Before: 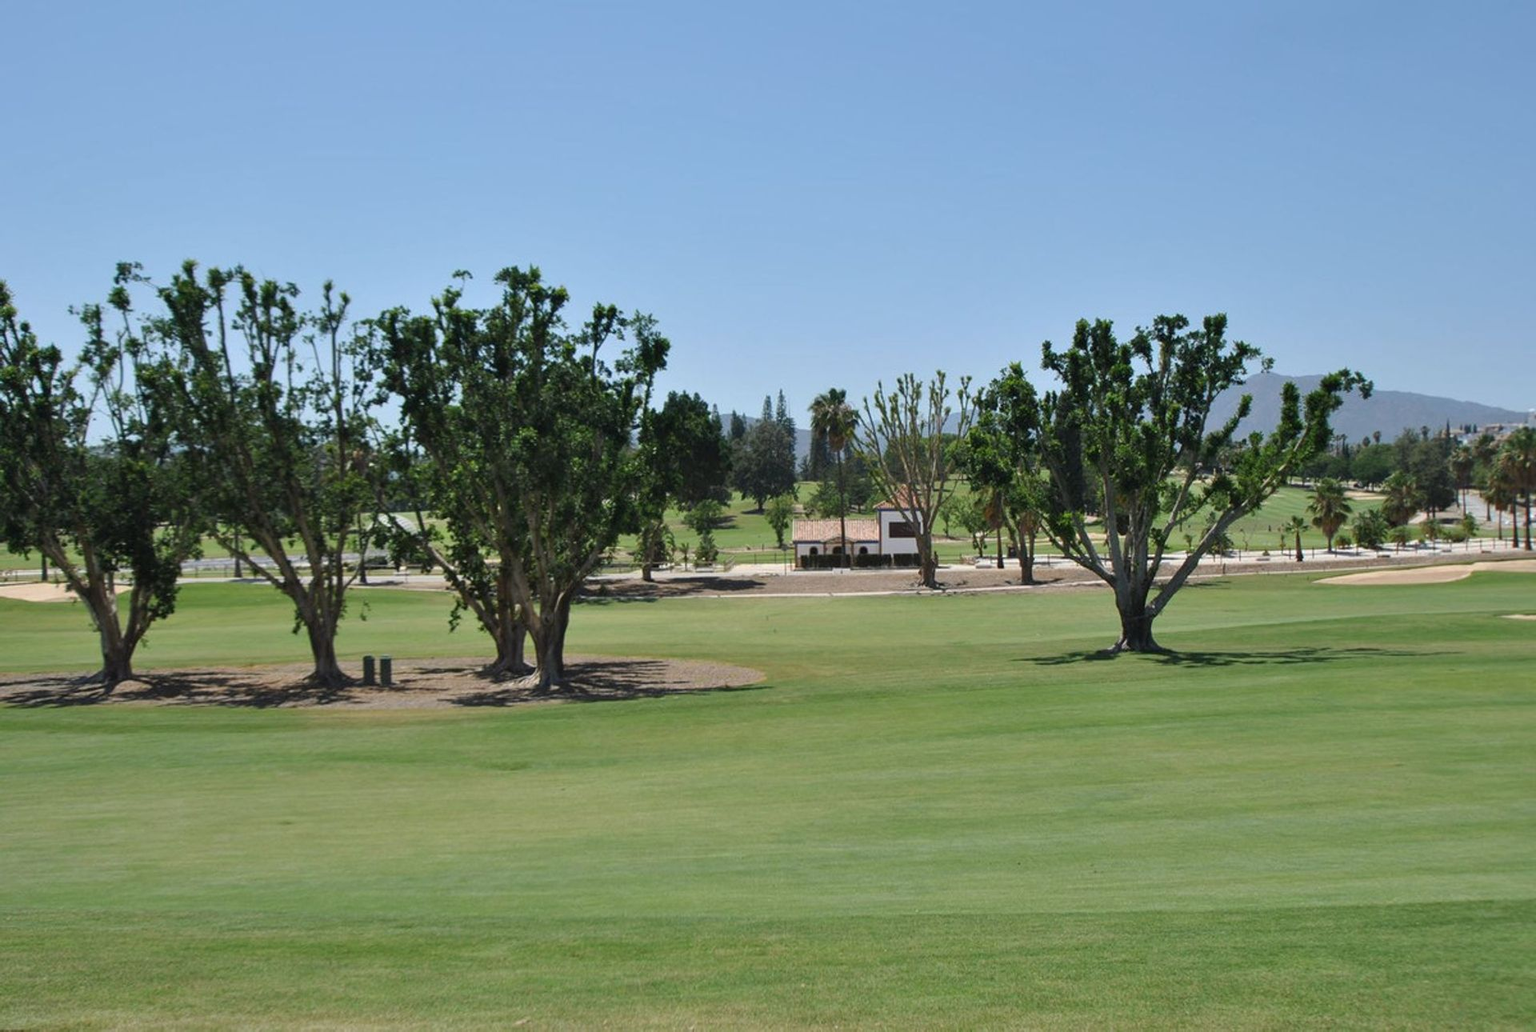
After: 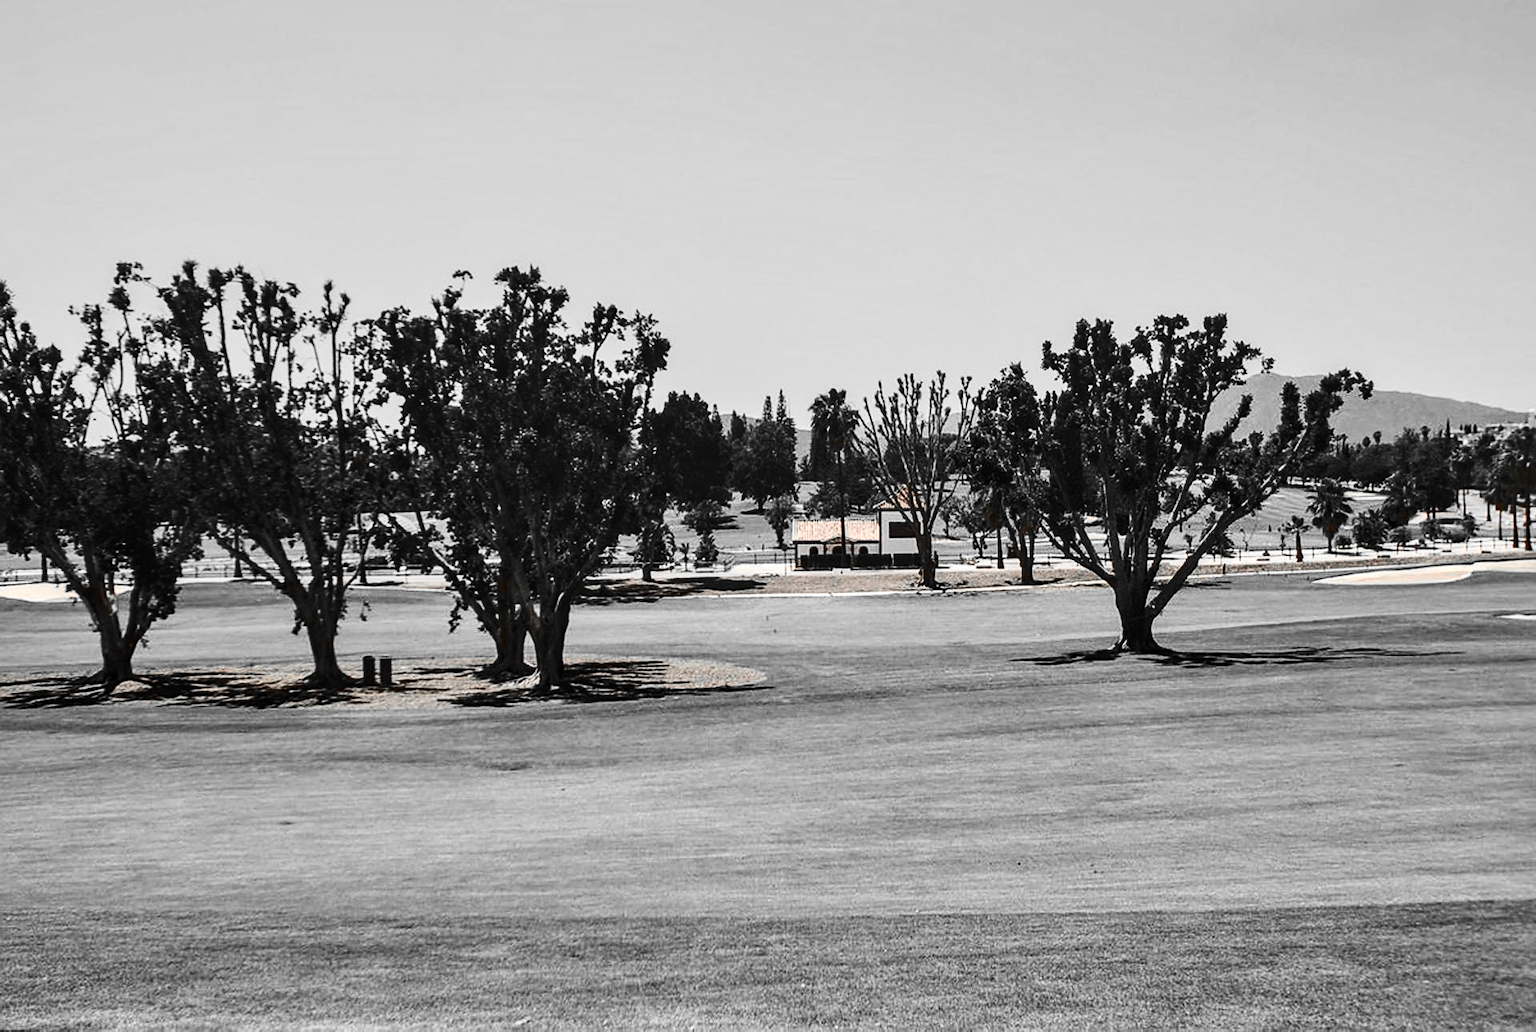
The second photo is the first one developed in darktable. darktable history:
exposure: exposure -0.048 EV, compensate highlight preservation false
contrast brightness saturation: contrast 0.5, saturation -0.1
rotate and perspective: automatic cropping original format, crop left 0, crop top 0
sharpen: on, module defaults
color zones: curves: ch0 [(0, 0.65) (0.096, 0.644) (0.221, 0.539) (0.429, 0.5) (0.571, 0.5) (0.714, 0.5) (0.857, 0.5) (1, 0.65)]; ch1 [(0, 0.5) (0.143, 0.5) (0.257, -0.002) (0.429, 0.04) (0.571, -0.001) (0.714, -0.015) (0.857, 0.024) (1, 0.5)]
local contrast: on, module defaults
